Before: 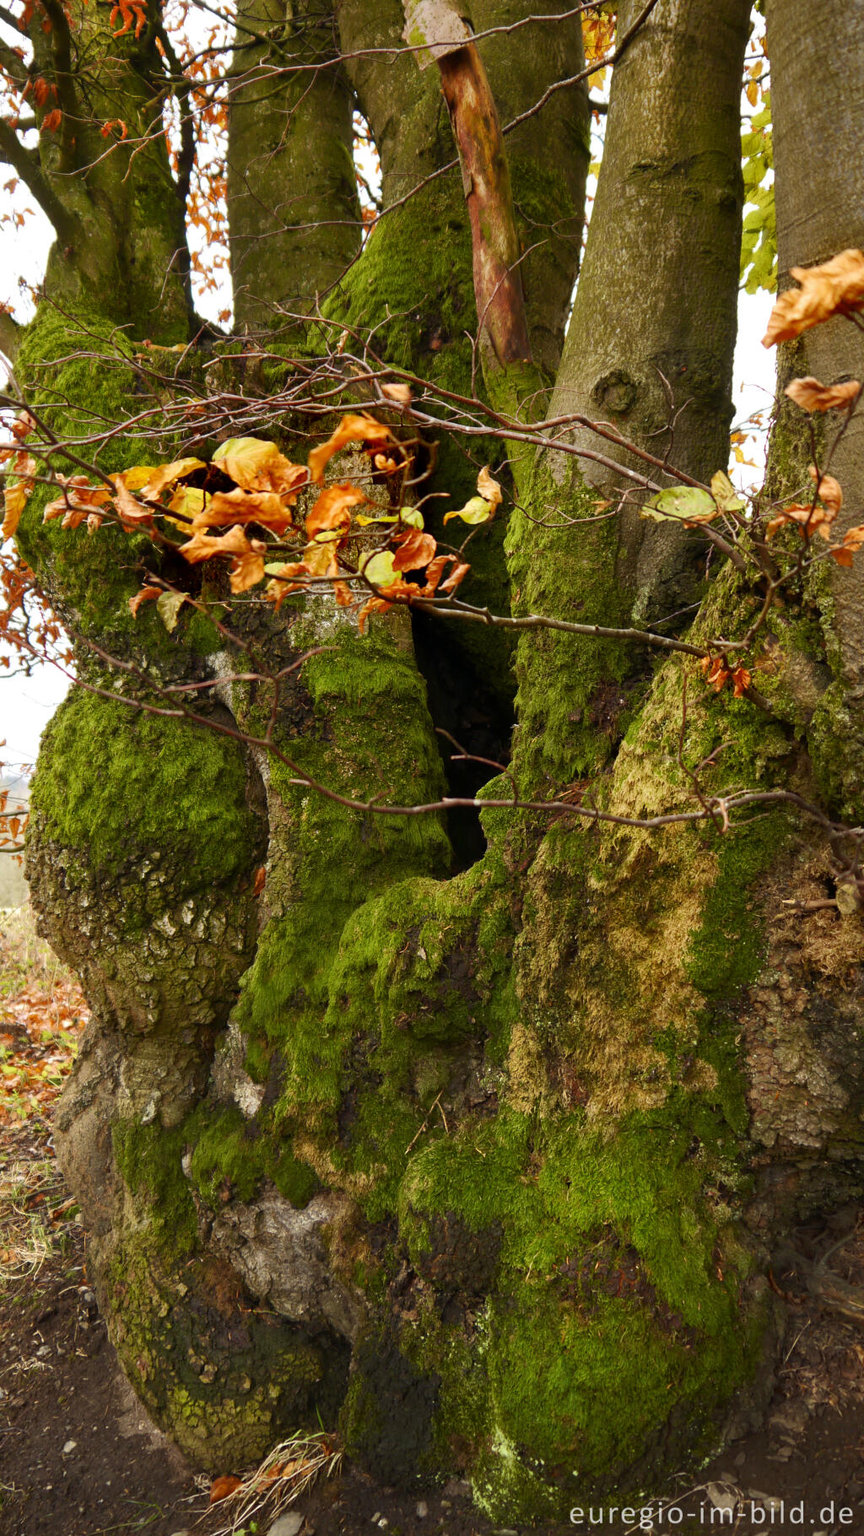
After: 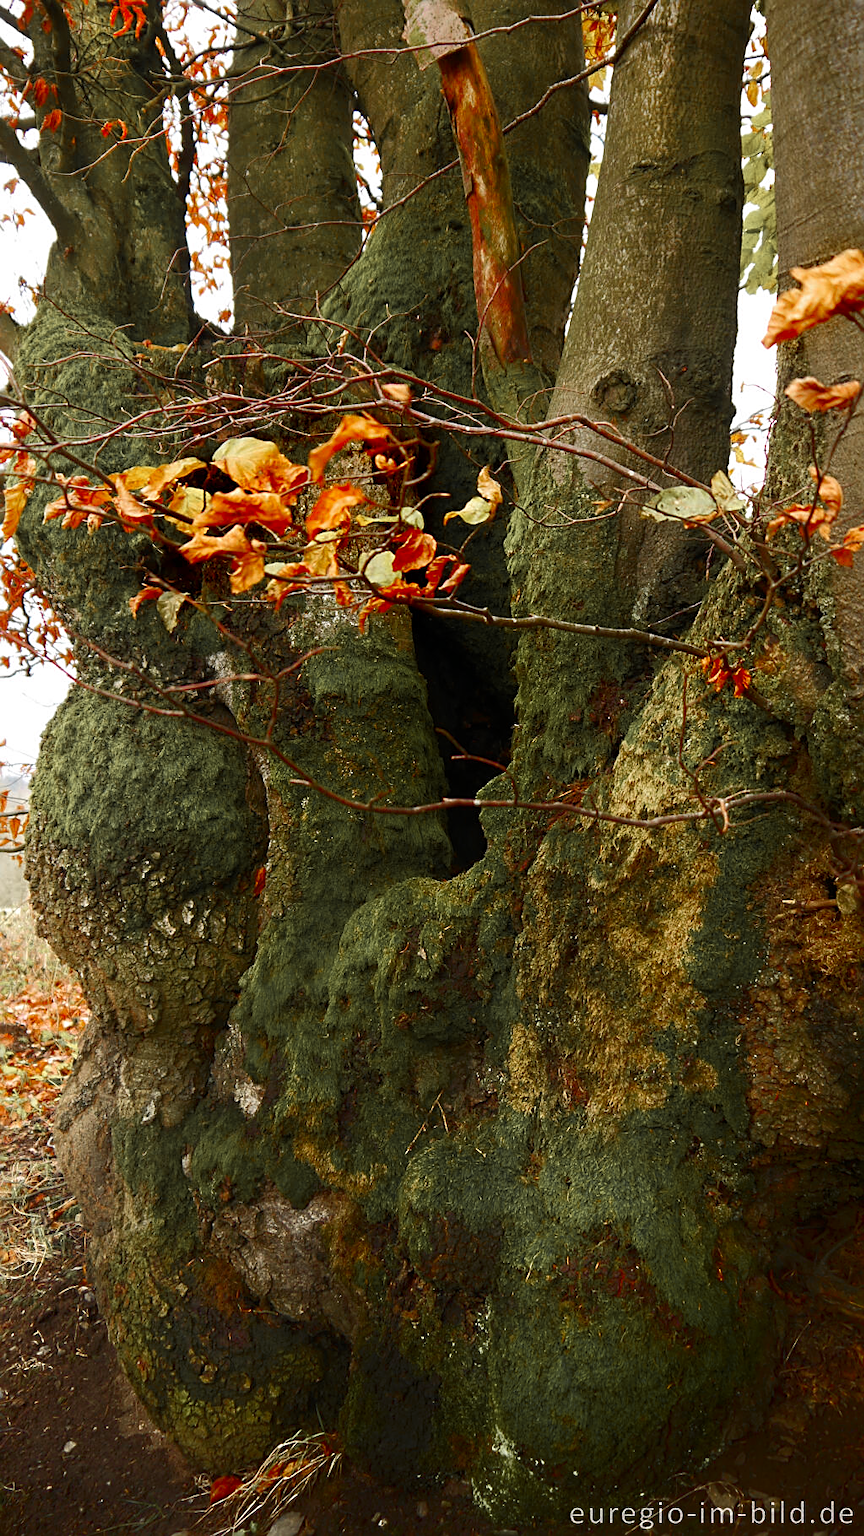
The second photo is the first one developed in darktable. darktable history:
color zones: curves: ch1 [(0, 0.679) (0.143, 0.647) (0.286, 0.261) (0.378, -0.011) (0.571, 0.396) (0.714, 0.399) (0.857, 0.406) (1, 0.679)]
shadows and highlights: shadows -71.86, highlights 36.43, highlights color adjustment 72.54%, soften with gaussian
levels: levels [0, 0.498, 1]
sharpen: on, module defaults
